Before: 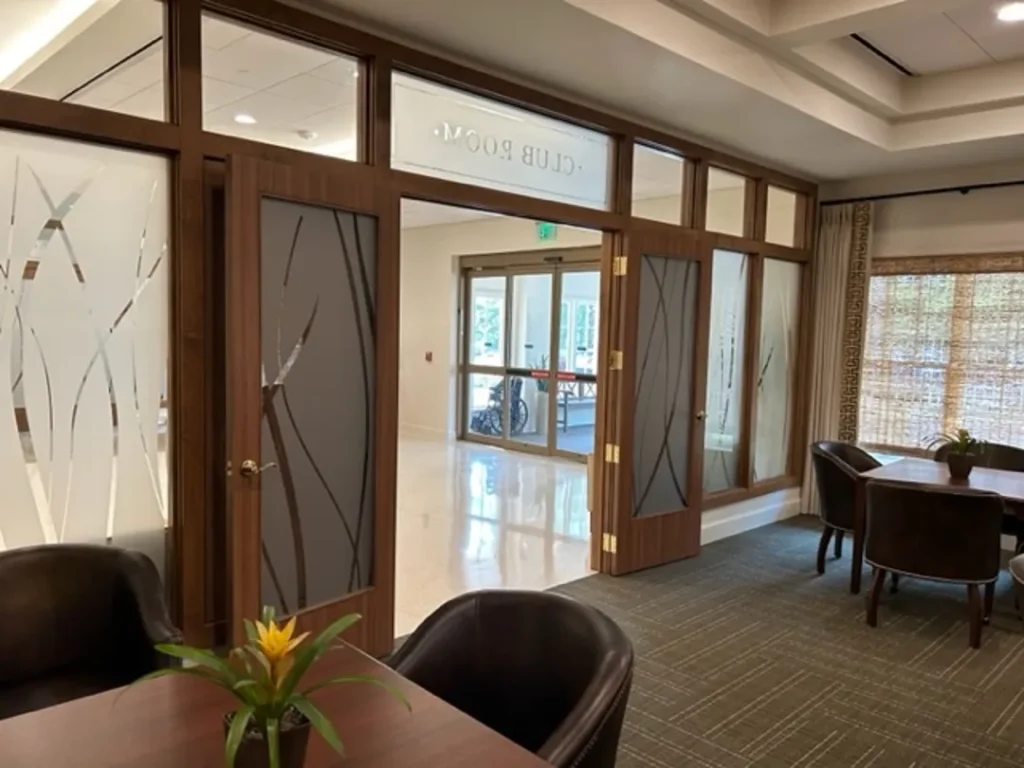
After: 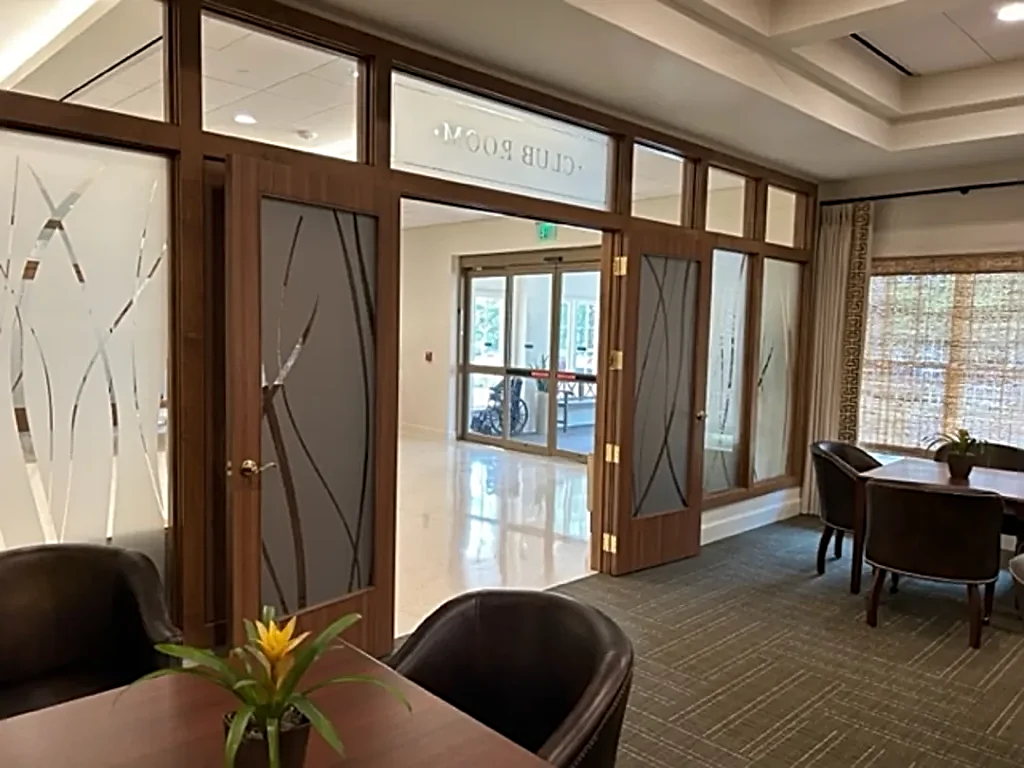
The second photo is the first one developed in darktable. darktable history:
sharpen: radius 2.616, amount 0.696
